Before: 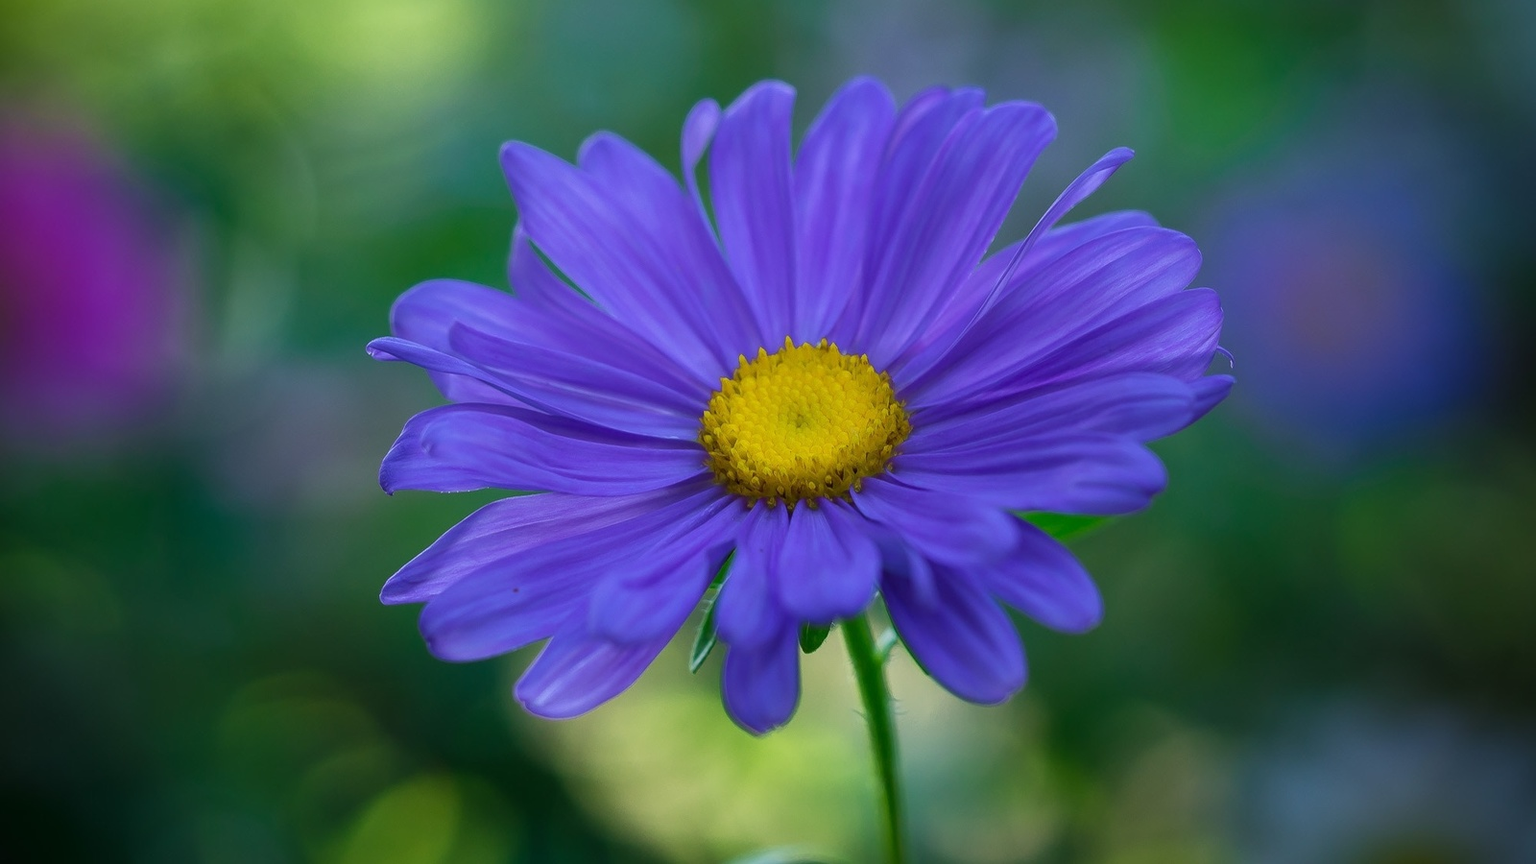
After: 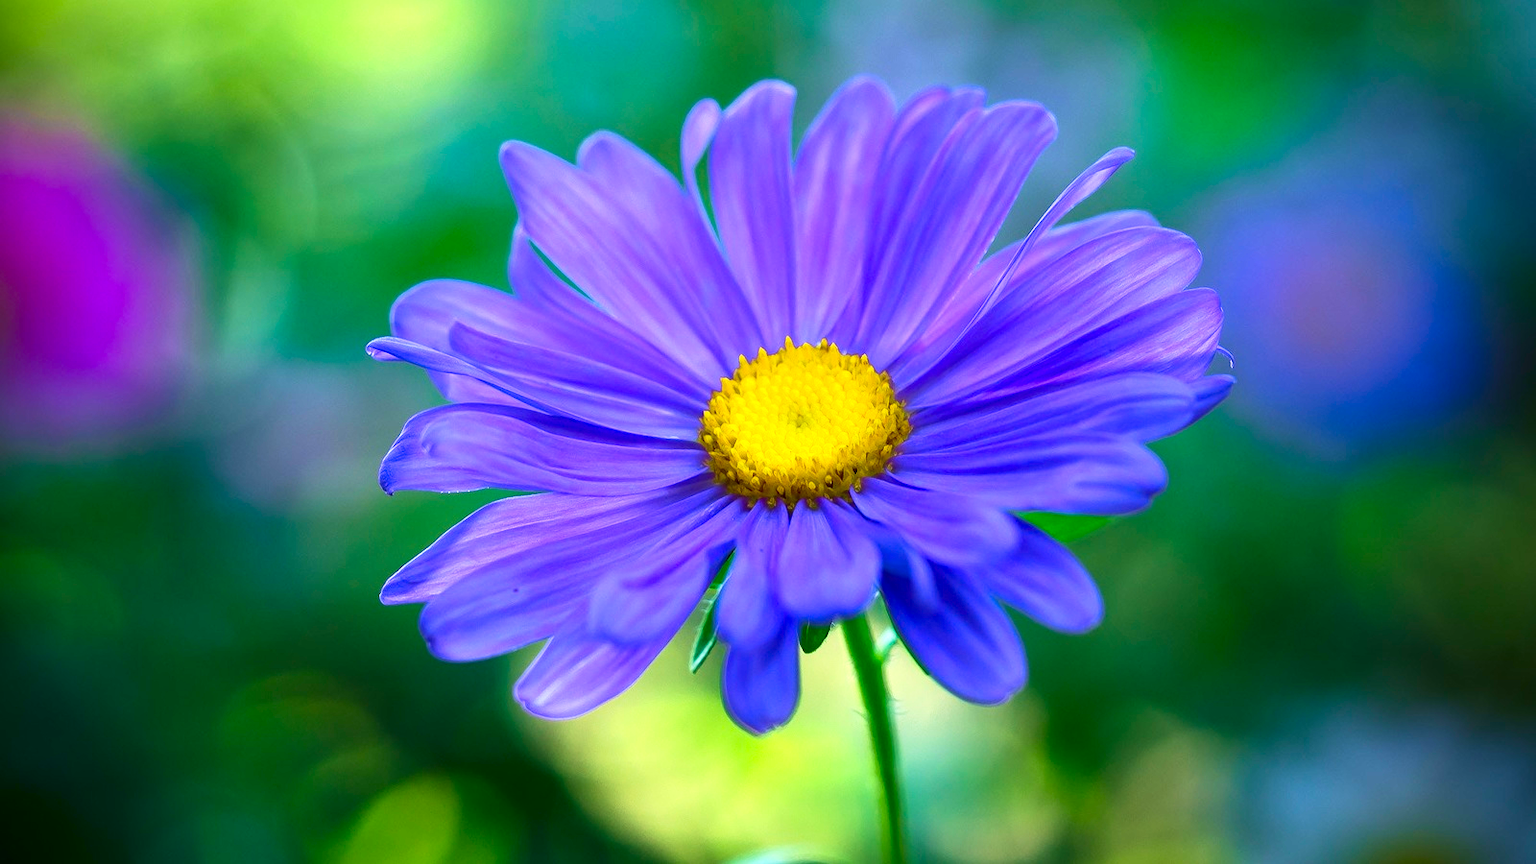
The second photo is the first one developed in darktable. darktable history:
contrast brightness saturation: contrast 0.176, saturation 0.302
exposure: black level correction 0.001, exposure 0.957 EV, compensate highlight preservation false
velvia: on, module defaults
